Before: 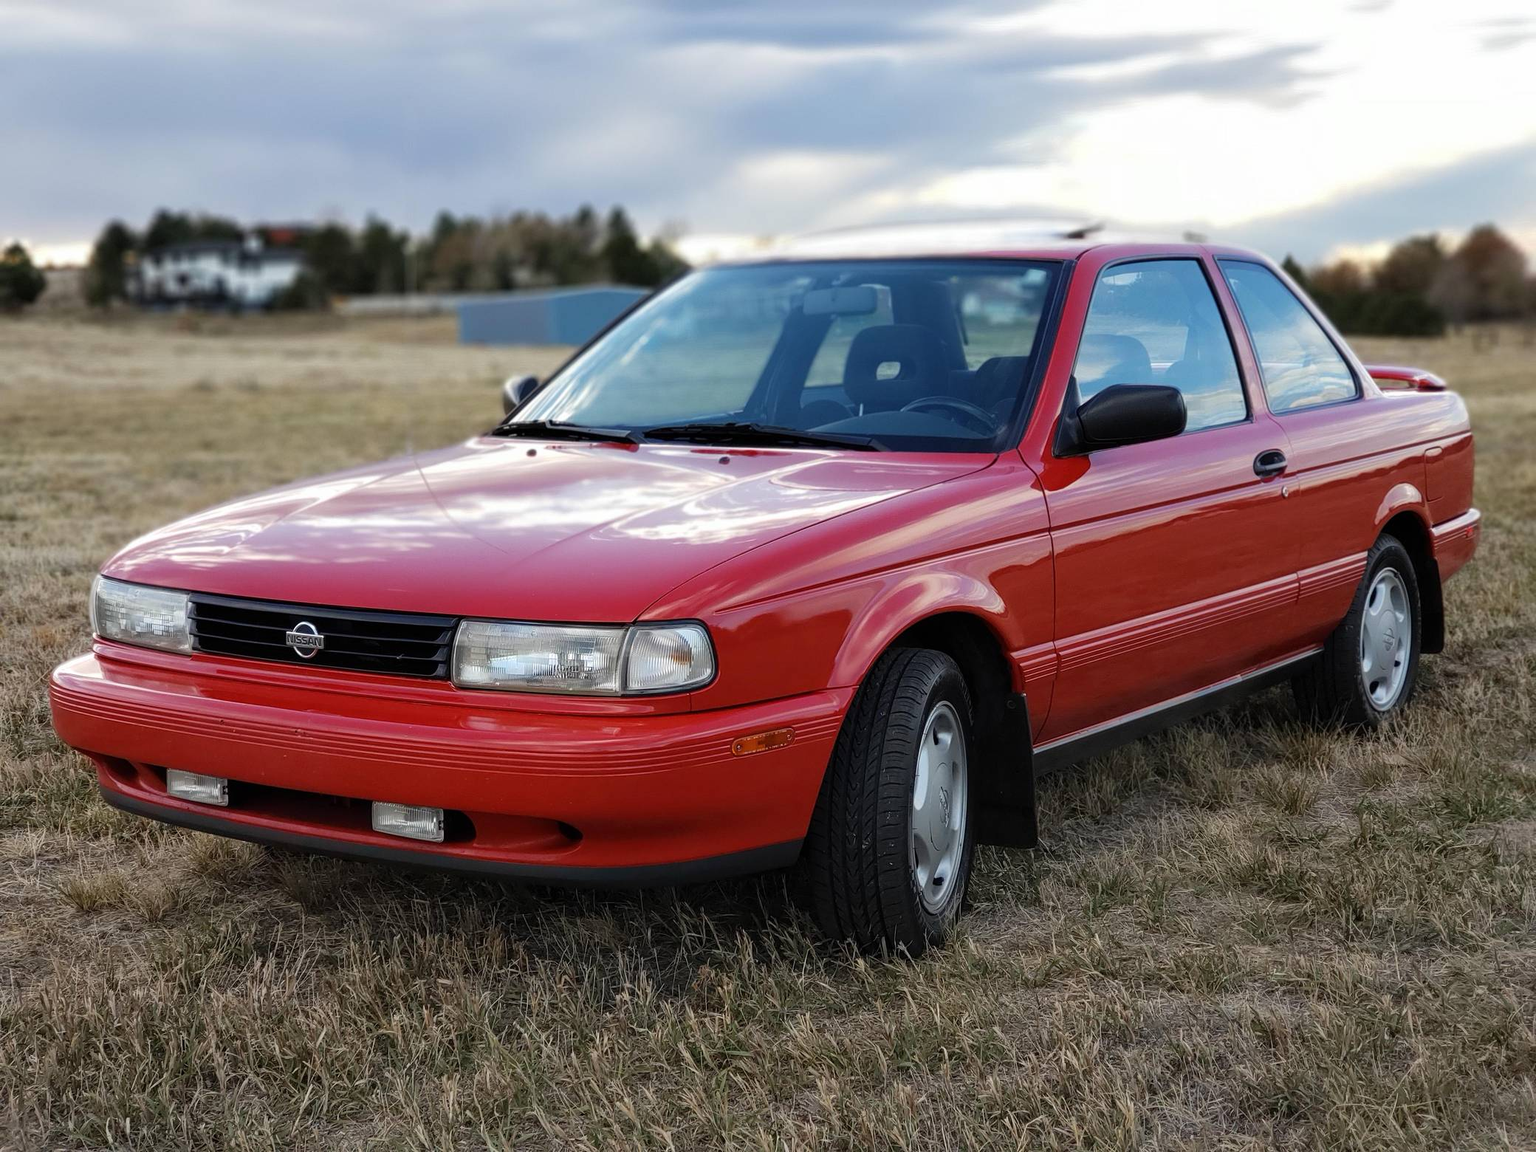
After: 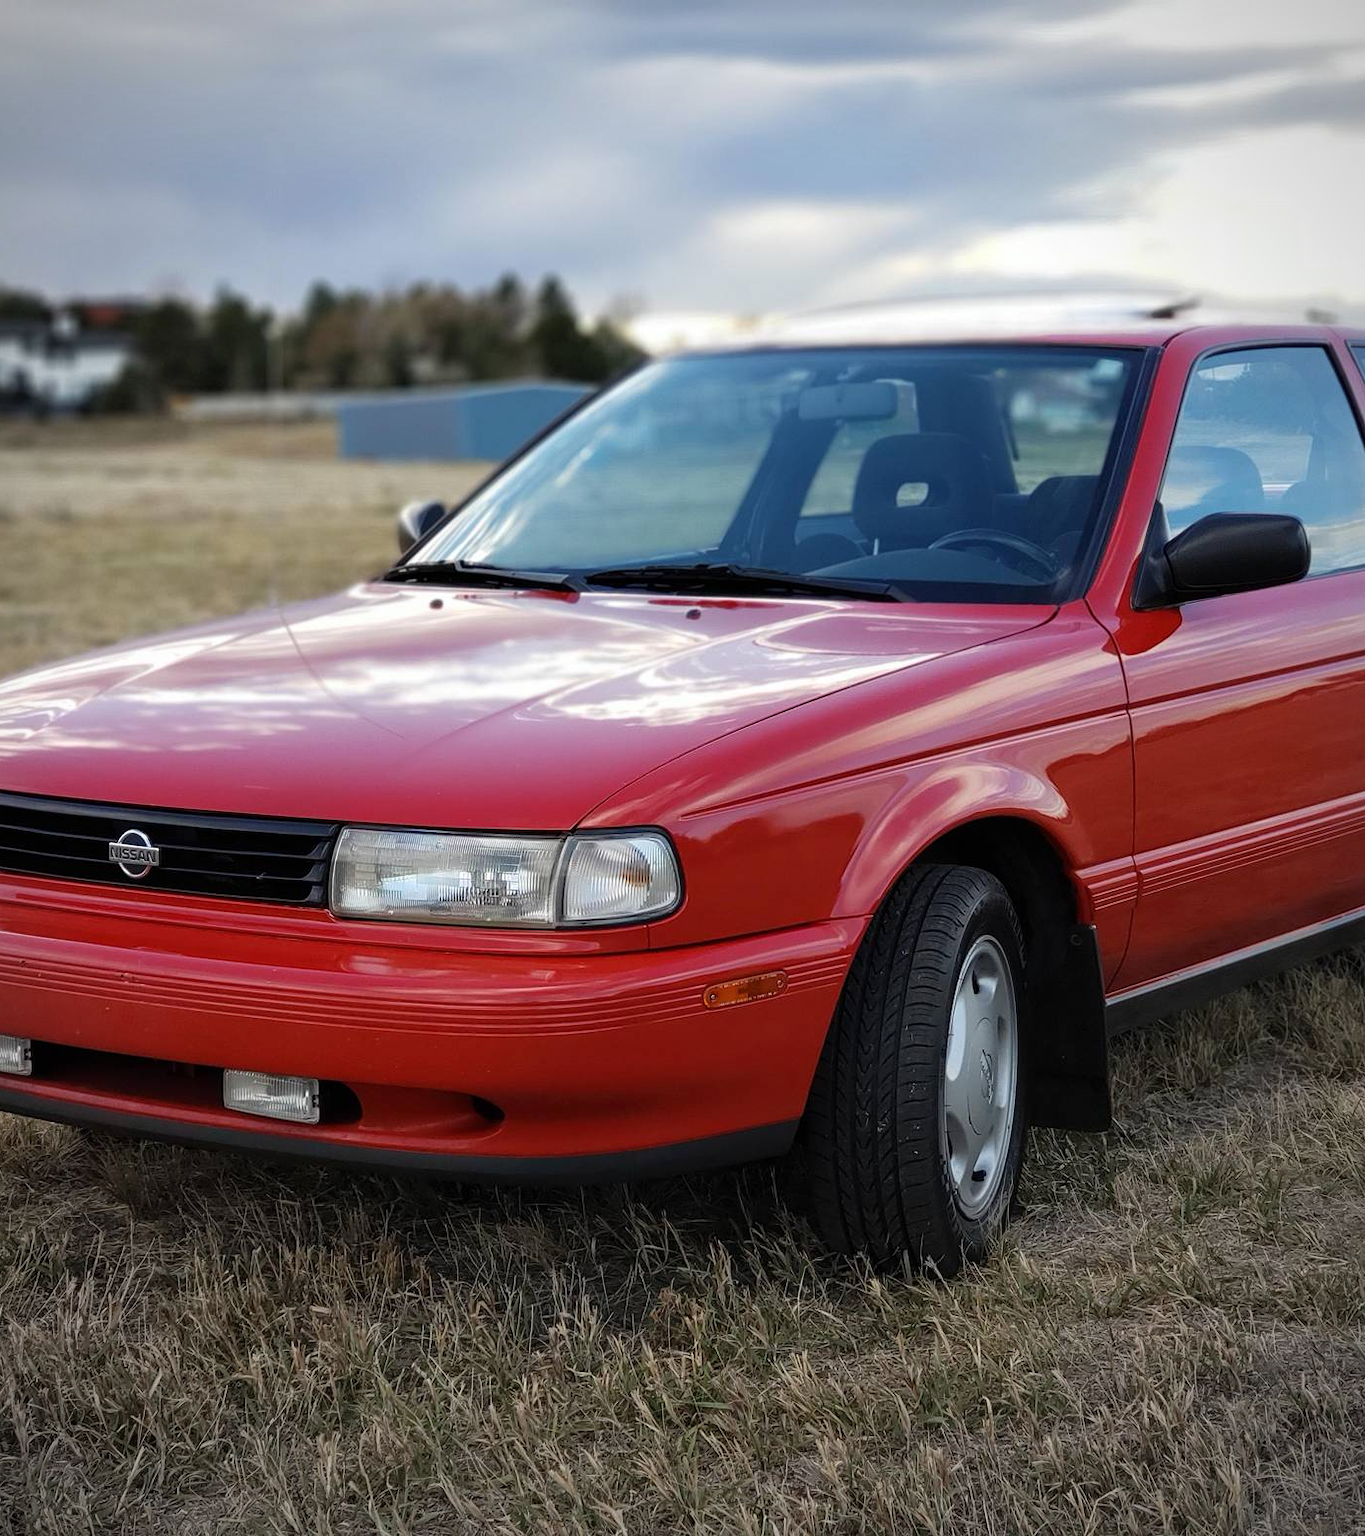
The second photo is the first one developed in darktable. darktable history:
vignetting: fall-off radius 60.92%
crop and rotate: left 13.342%, right 19.991%
